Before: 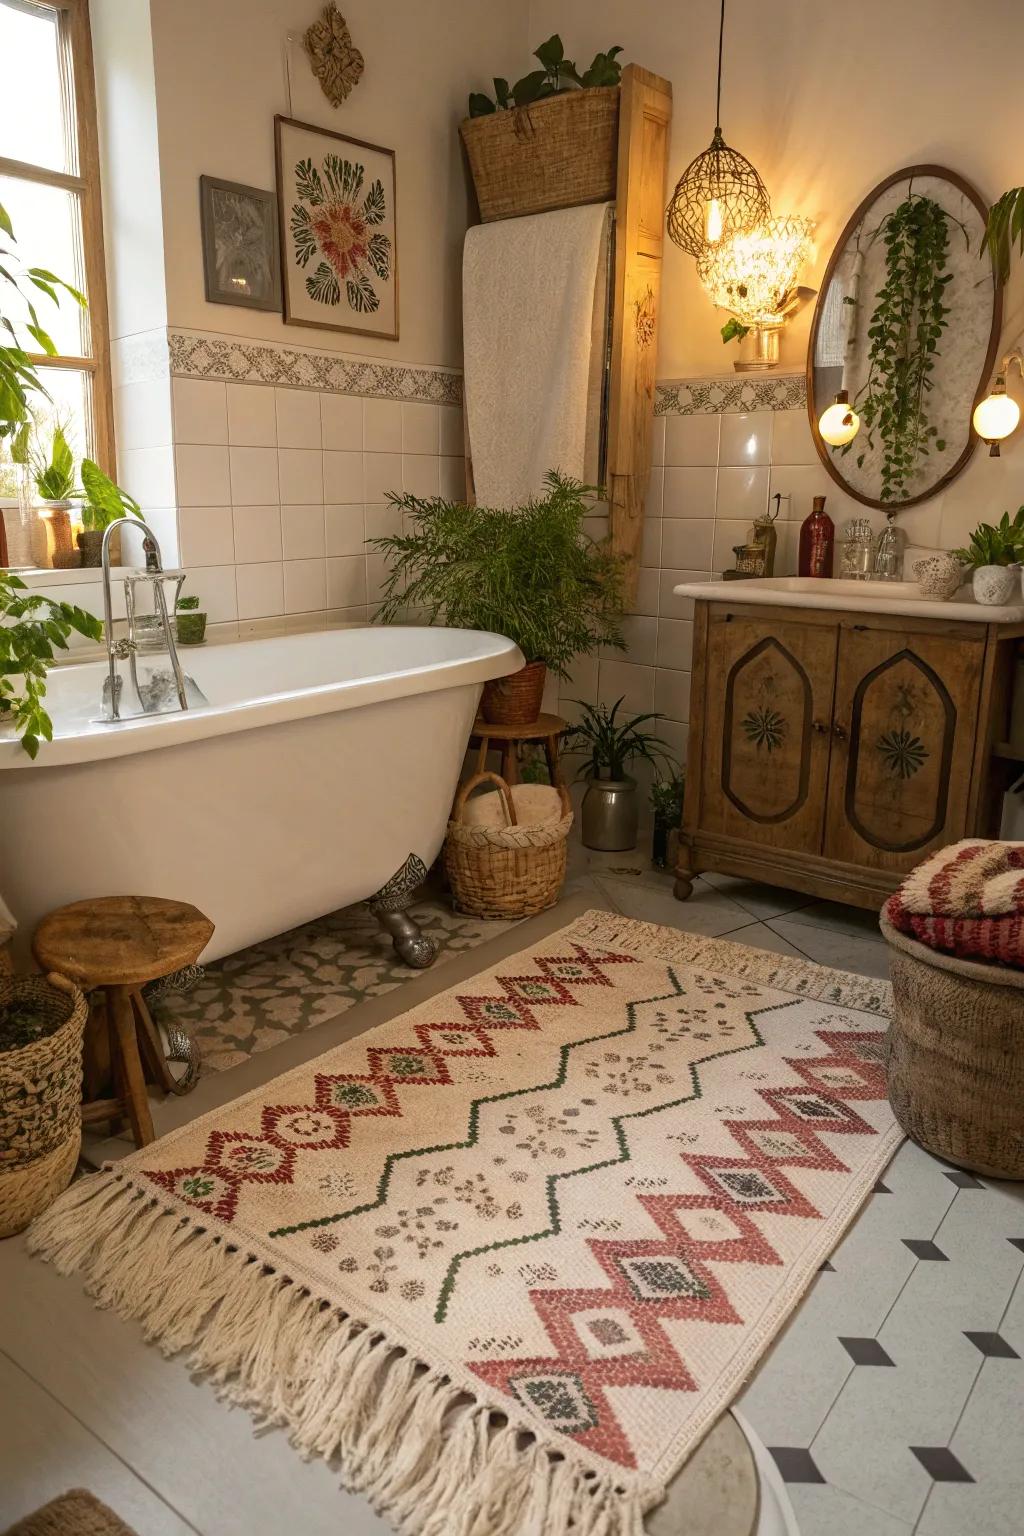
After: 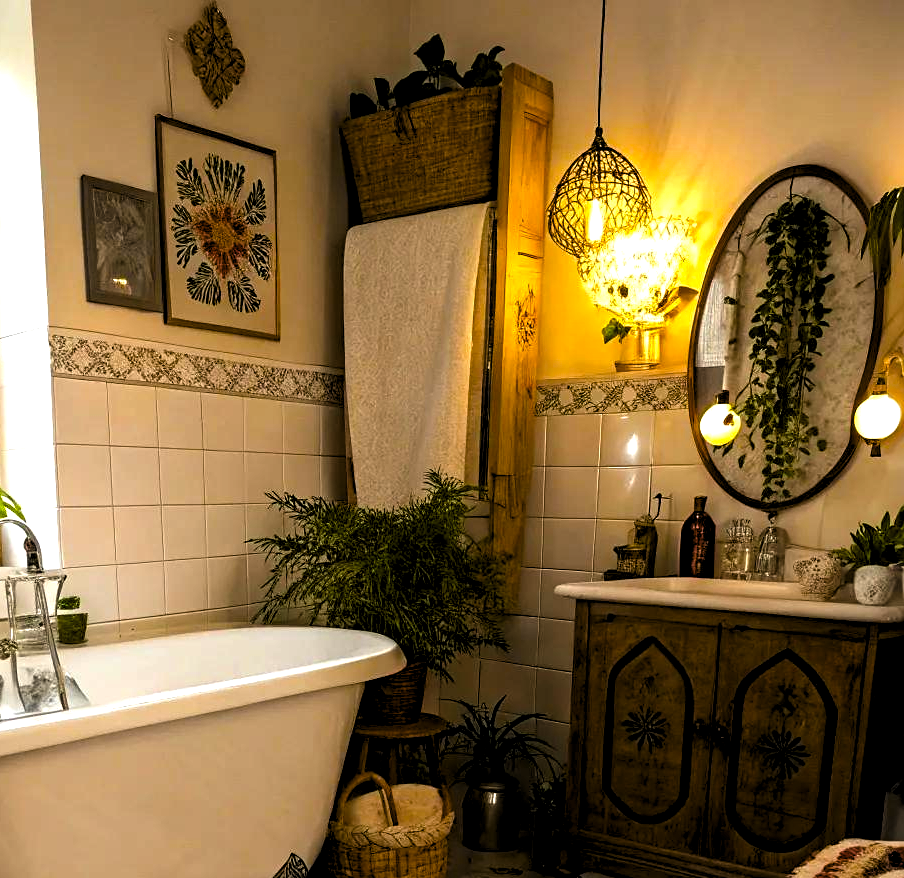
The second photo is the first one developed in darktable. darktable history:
crop and rotate: left 11.63%, bottom 42.798%
sharpen: amount 0.203
color balance rgb: perceptual saturation grading › global saturation 35.831%, perceptual saturation grading › shadows 35.846%, perceptual brilliance grading › global brilliance 19.183%
levels: mode automatic, black 8.52%, levels [0.052, 0.496, 0.908]
